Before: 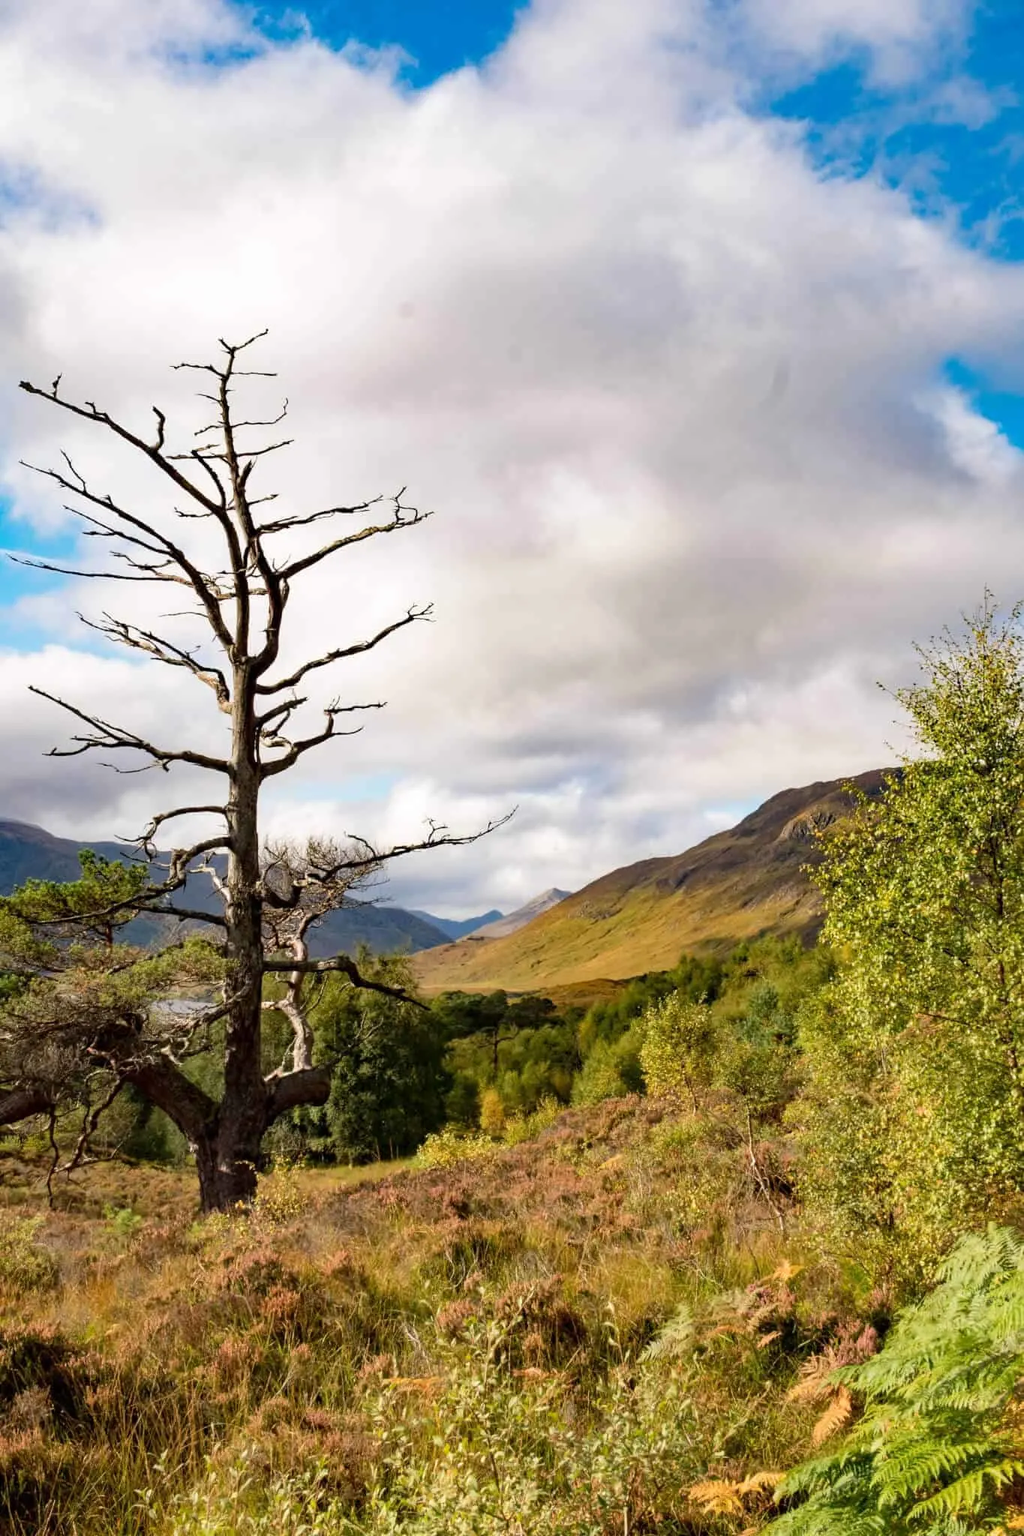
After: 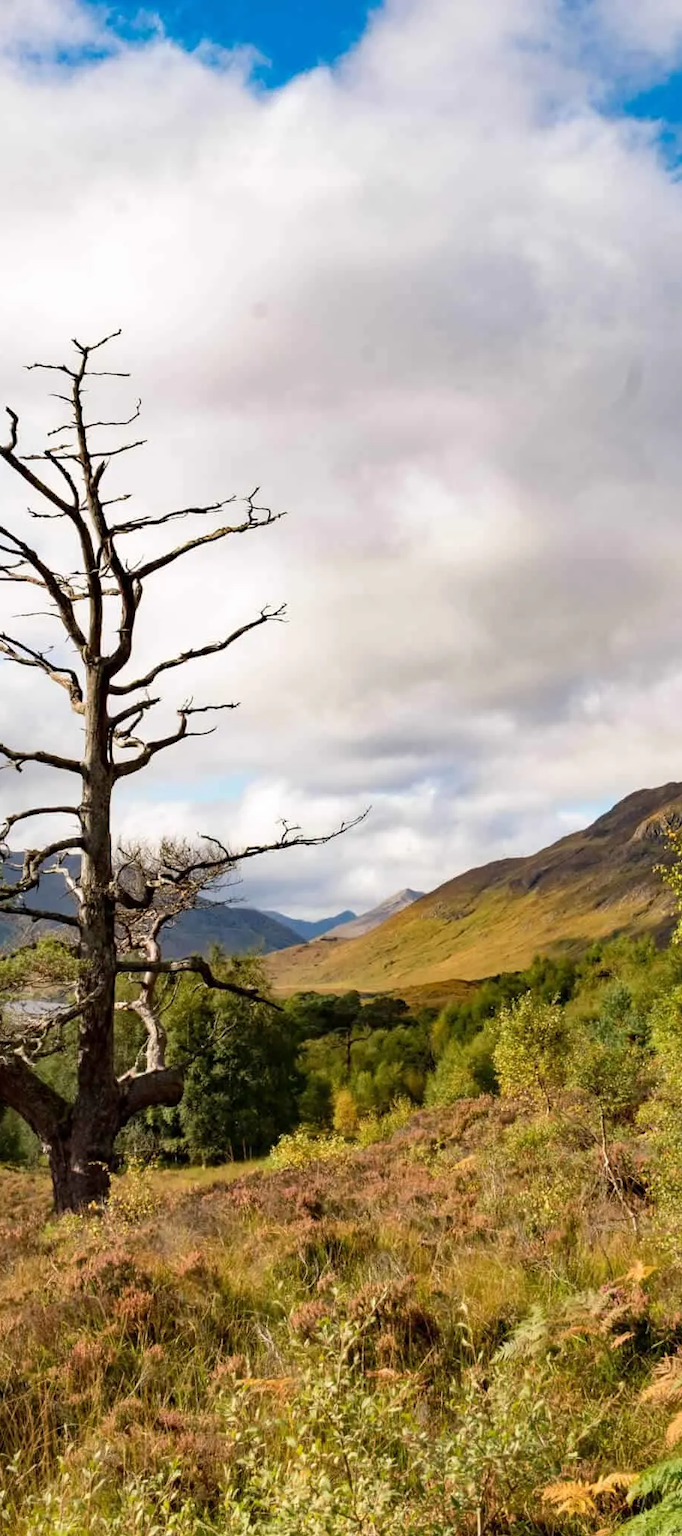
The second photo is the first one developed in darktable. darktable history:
crop and rotate: left 14.385%, right 18.948%
tone equalizer: on, module defaults
